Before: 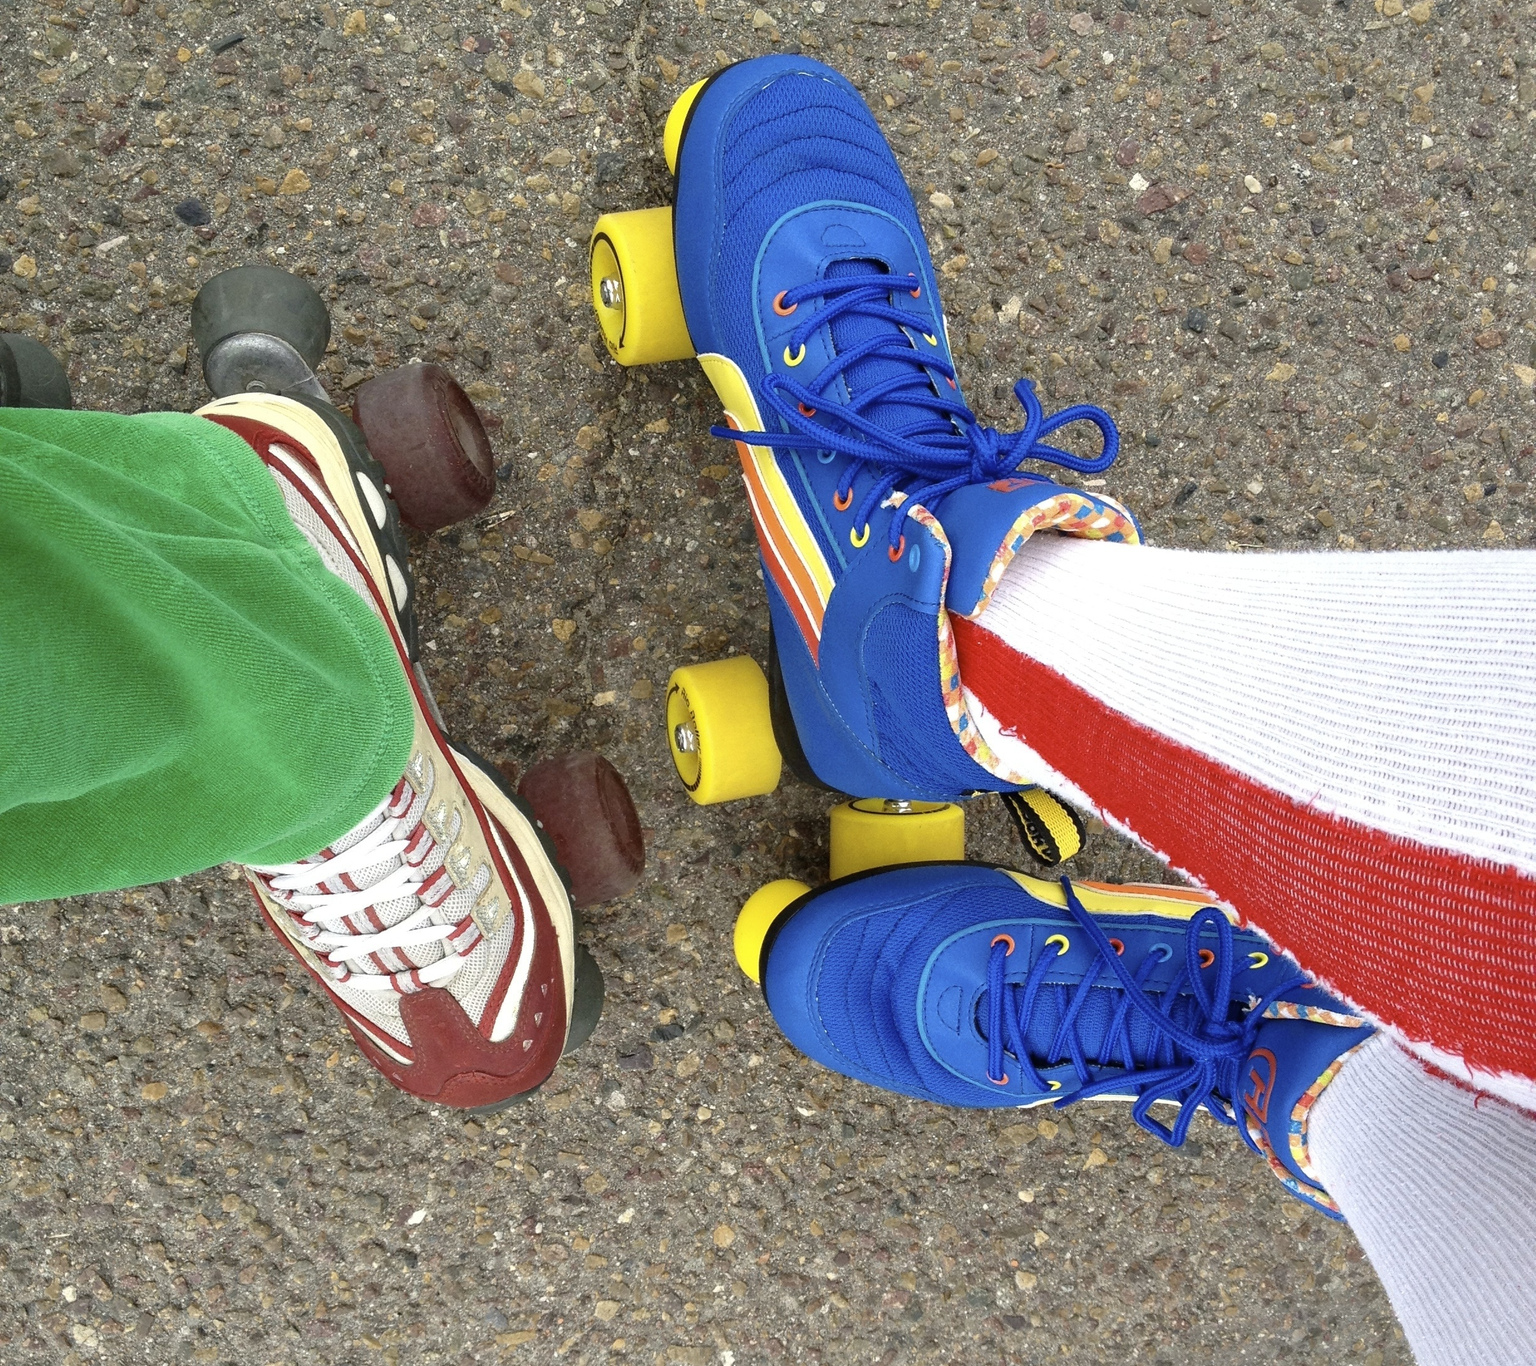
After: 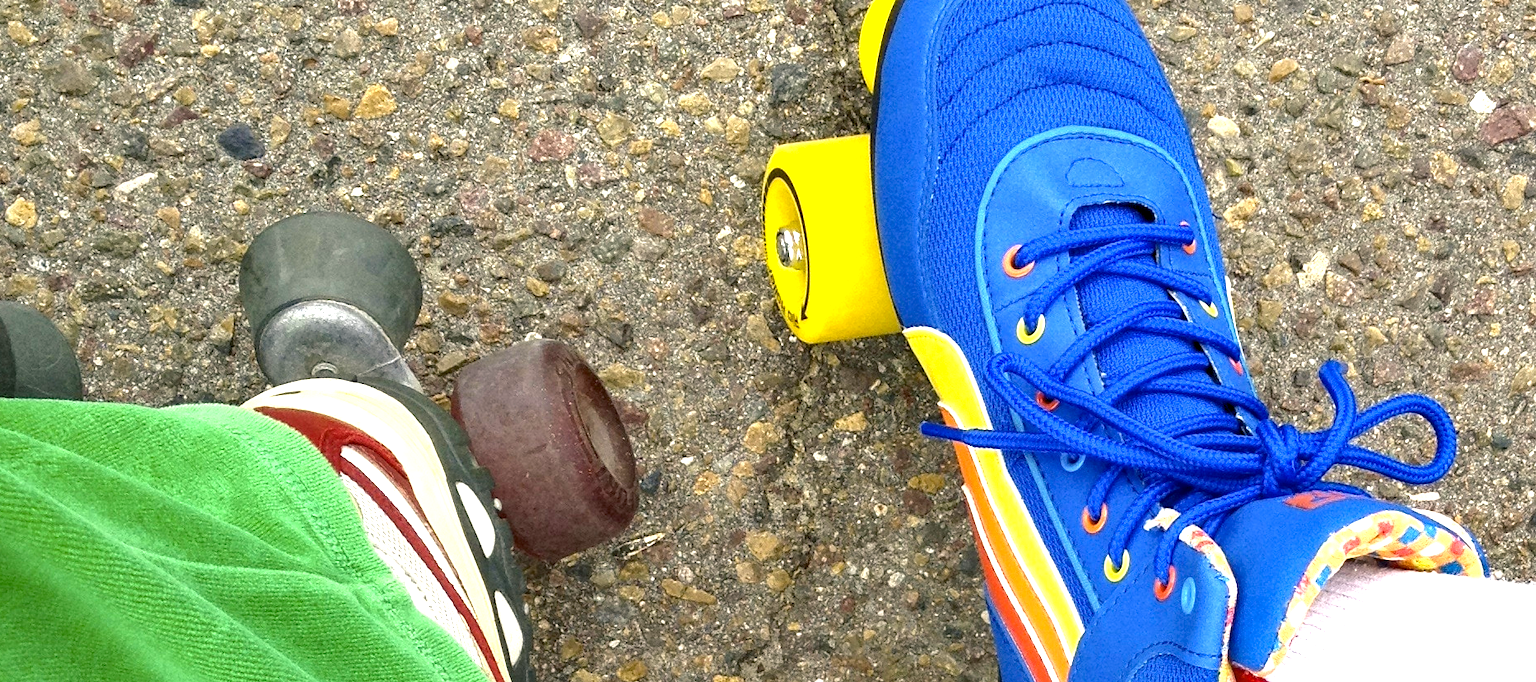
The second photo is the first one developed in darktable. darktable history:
color balance rgb: shadows lift › chroma 2%, shadows lift › hue 217.2°, power › hue 60°, highlights gain › chroma 1%, highlights gain › hue 69.6°, global offset › luminance -0.5%, perceptual saturation grading › global saturation 15%, global vibrance 15%
local contrast: highlights 100%, shadows 100%, detail 120%, midtone range 0.2
crop: left 0.579%, top 7.627%, right 23.167%, bottom 54.275%
exposure: exposure 0.921 EV, compensate highlight preservation false
shadows and highlights: shadows 32, highlights -32, soften with gaussian
